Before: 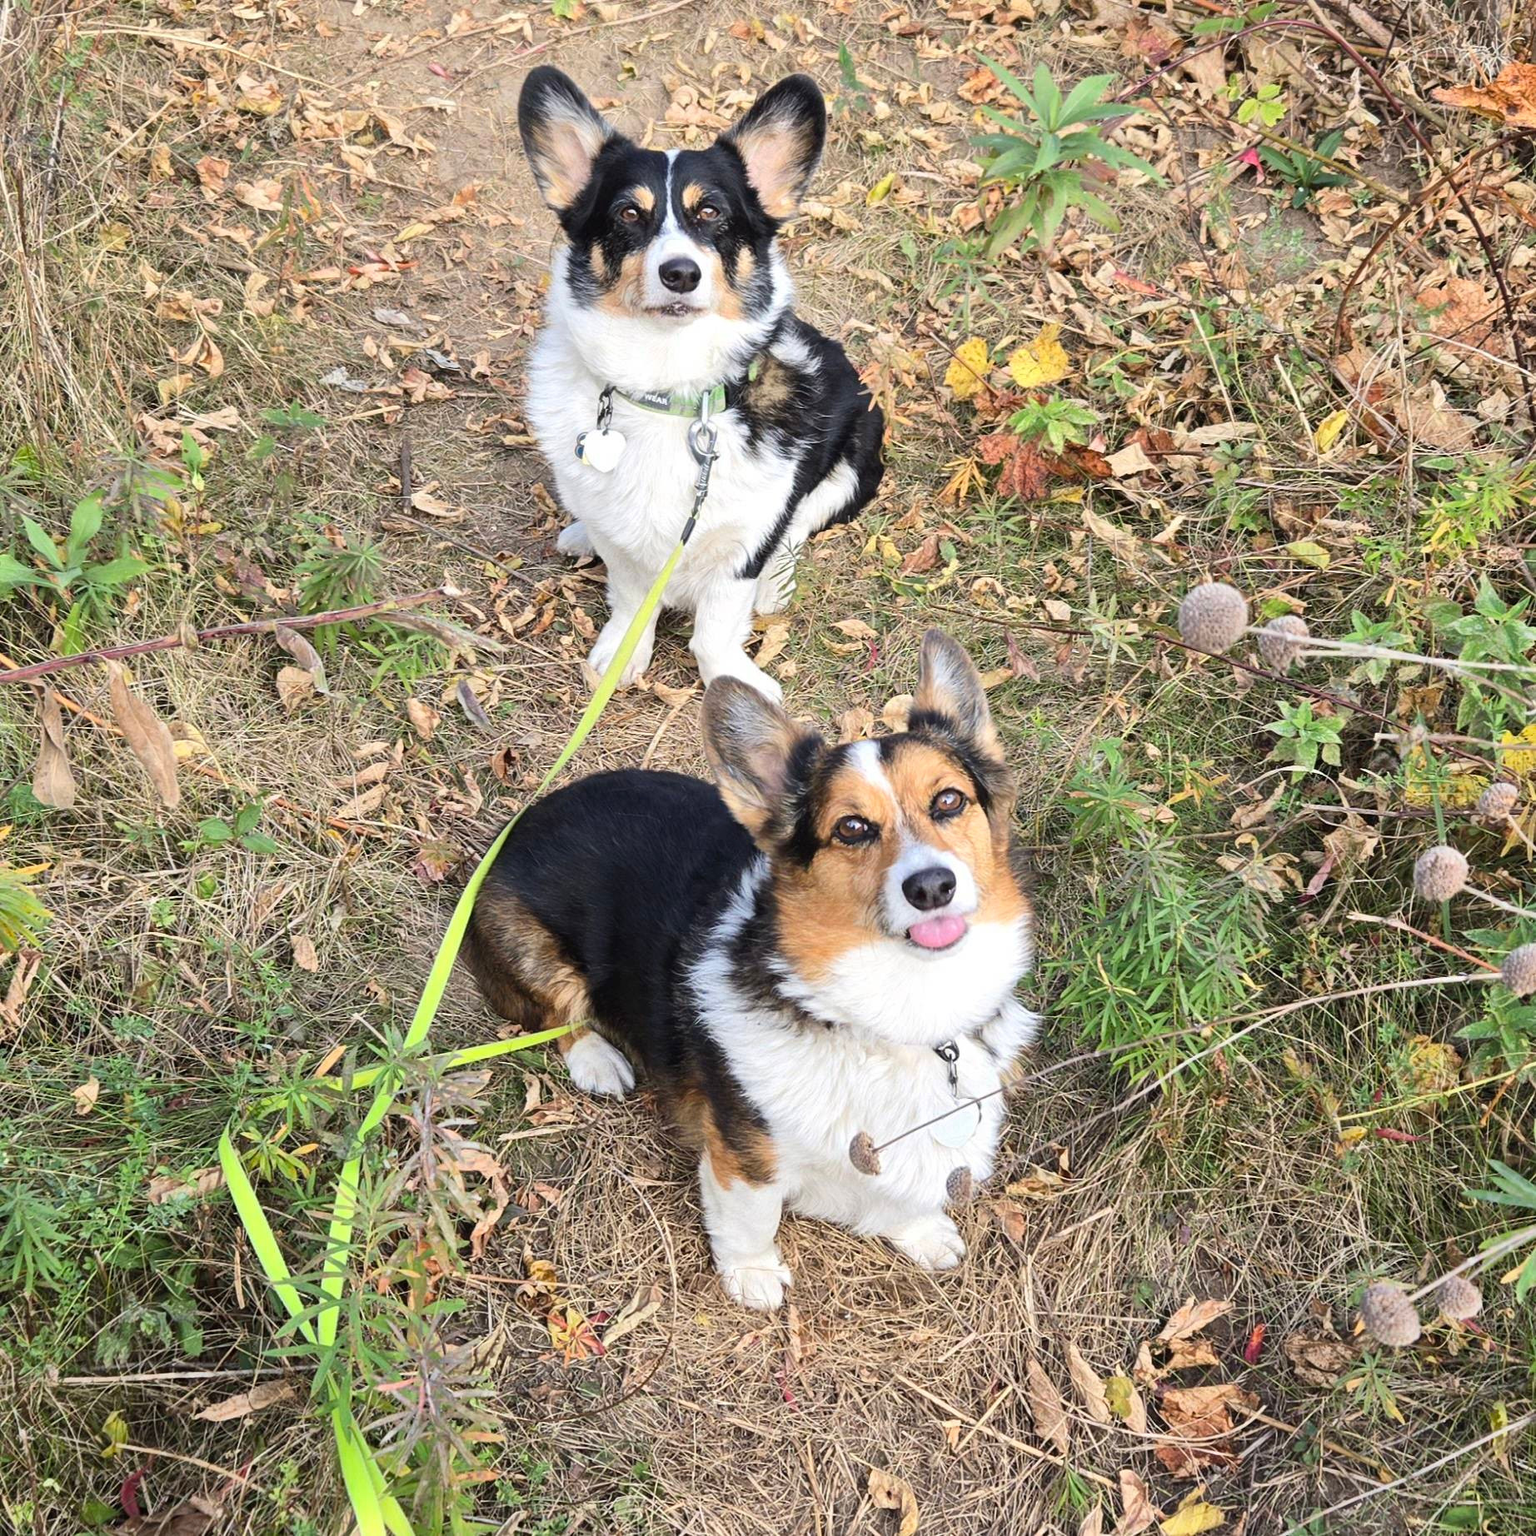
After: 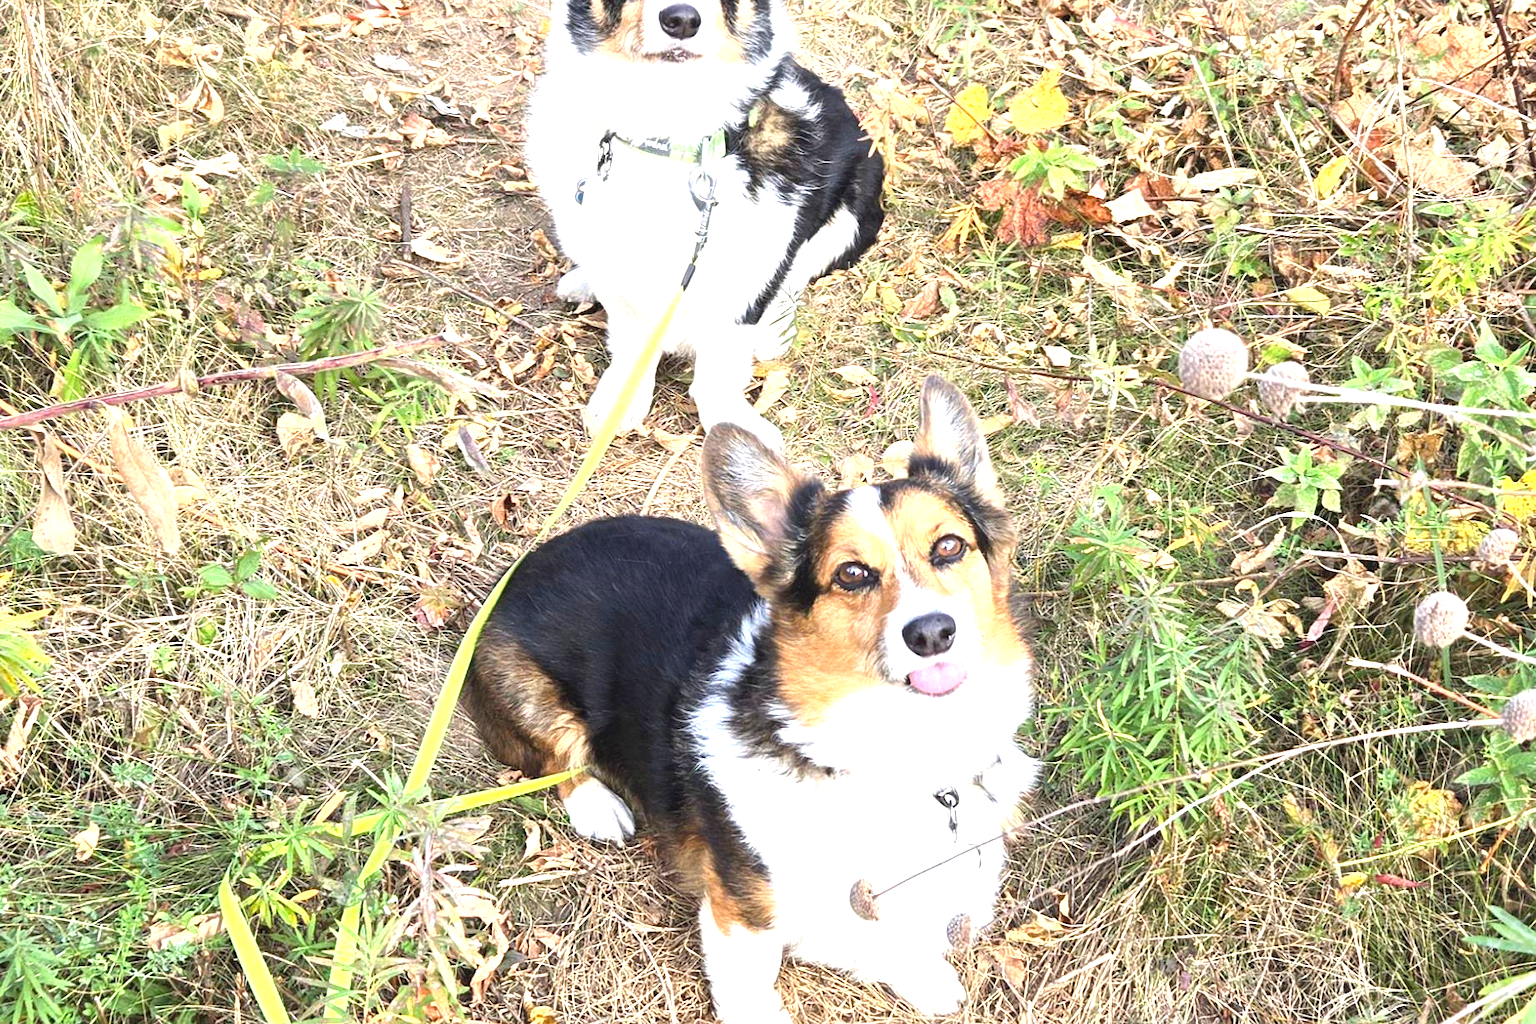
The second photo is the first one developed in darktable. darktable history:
shadows and highlights: shadows 25.24, highlights -24.07
crop: top 16.569%, bottom 16.678%
exposure: black level correction 0, exposure 1.095 EV, compensate highlight preservation false
